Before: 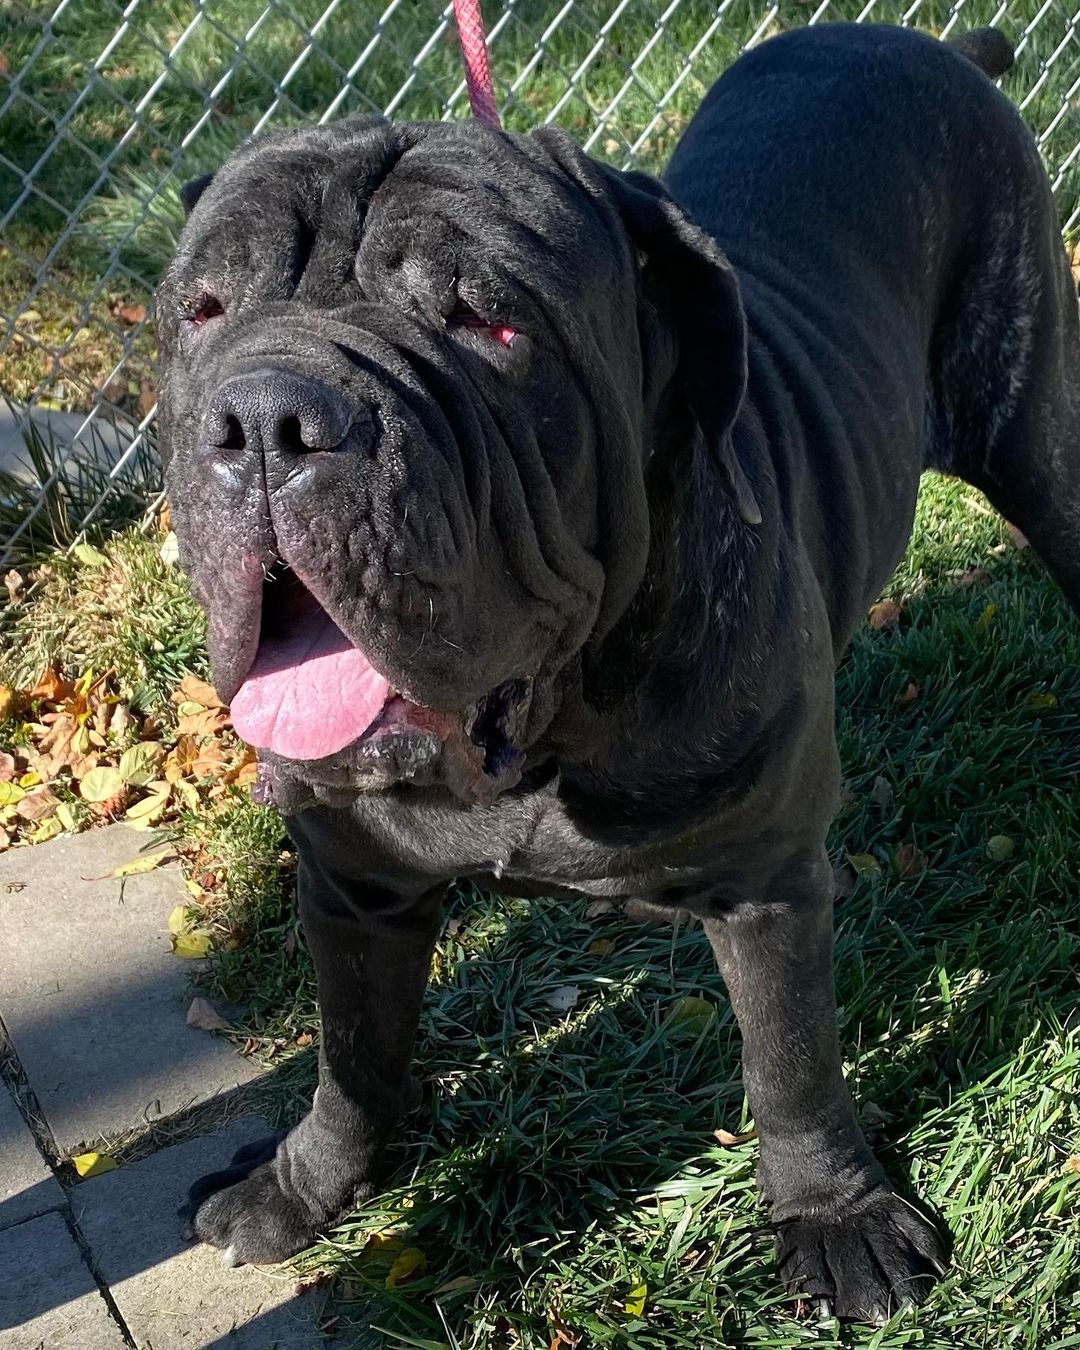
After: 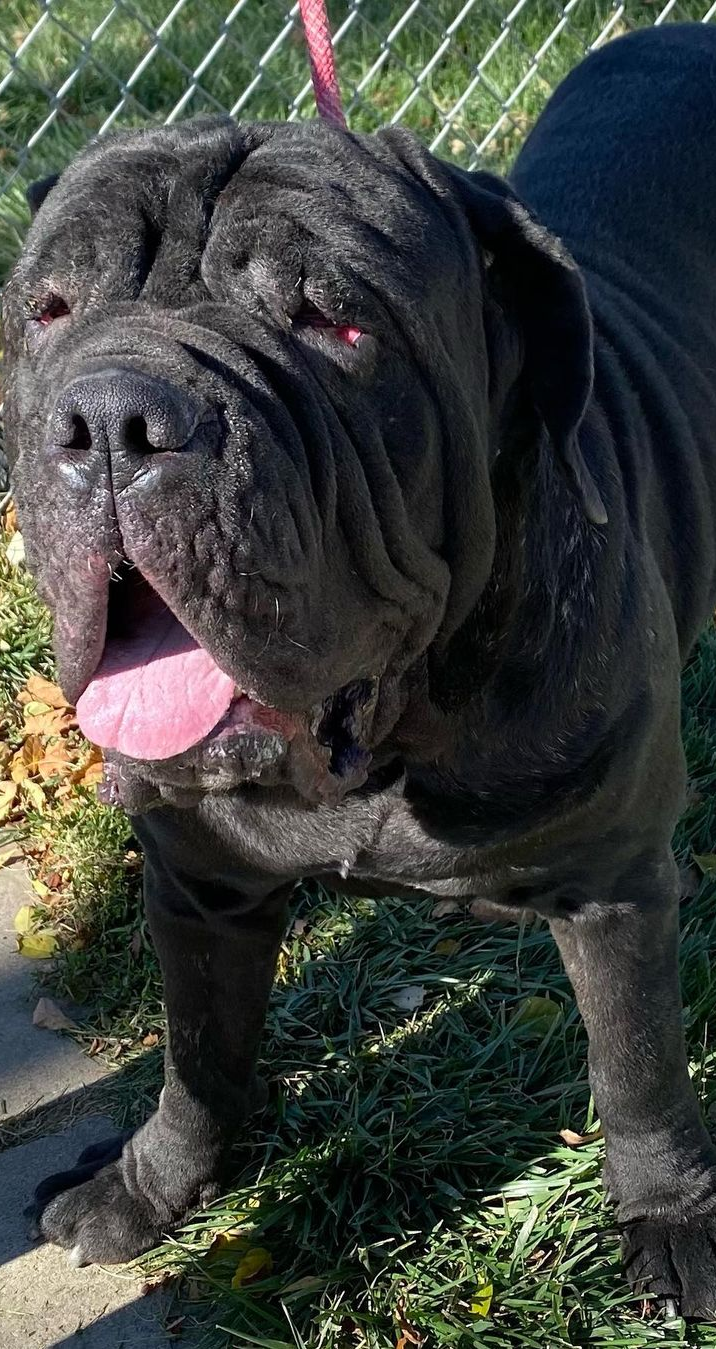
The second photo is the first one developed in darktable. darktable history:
crop and rotate: left 14.312%, right 19.329%
